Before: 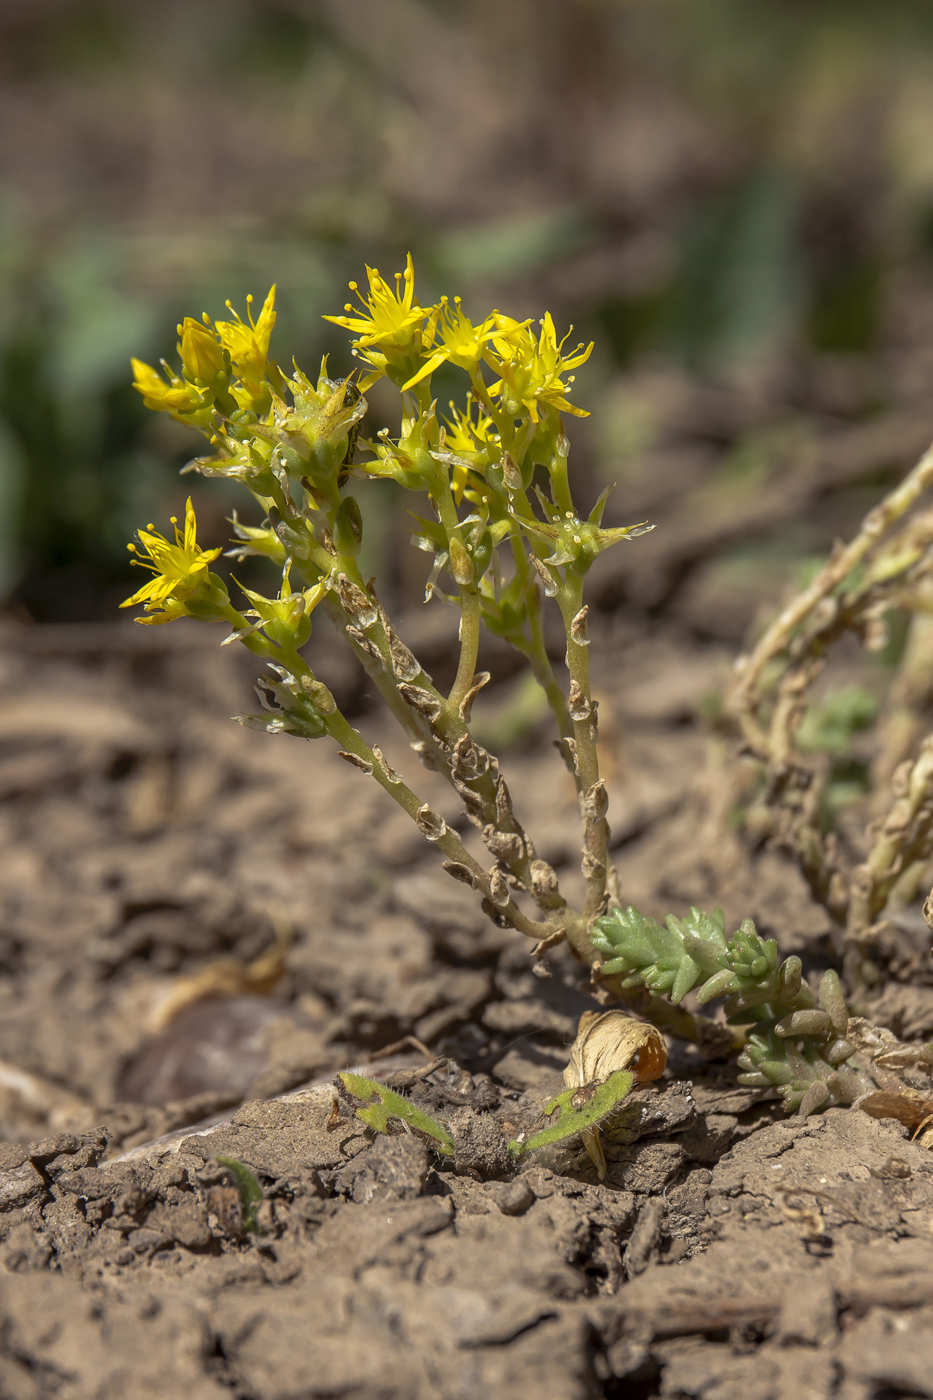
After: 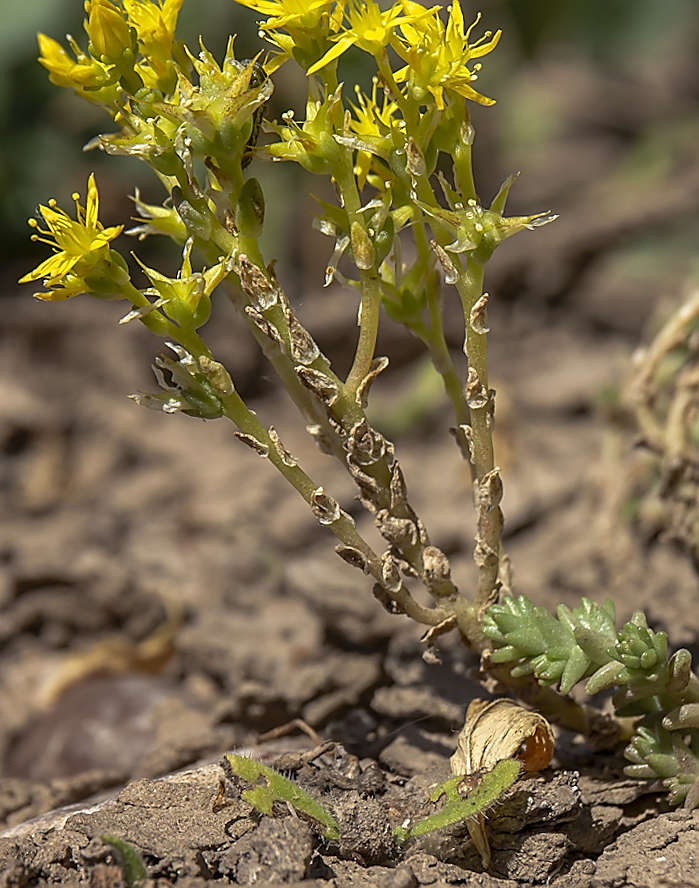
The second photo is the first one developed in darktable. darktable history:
crop and rotate: angle -3.37°, left 9.79%, top 20.73%, right 12.42%, bottom 11.82%
sharpen: radius 1.4, amount 1.25, threshold 0.7
rotate and perspective: rotation -1.77°, lens shift (horizontal) 0.004, automatic cropping off
